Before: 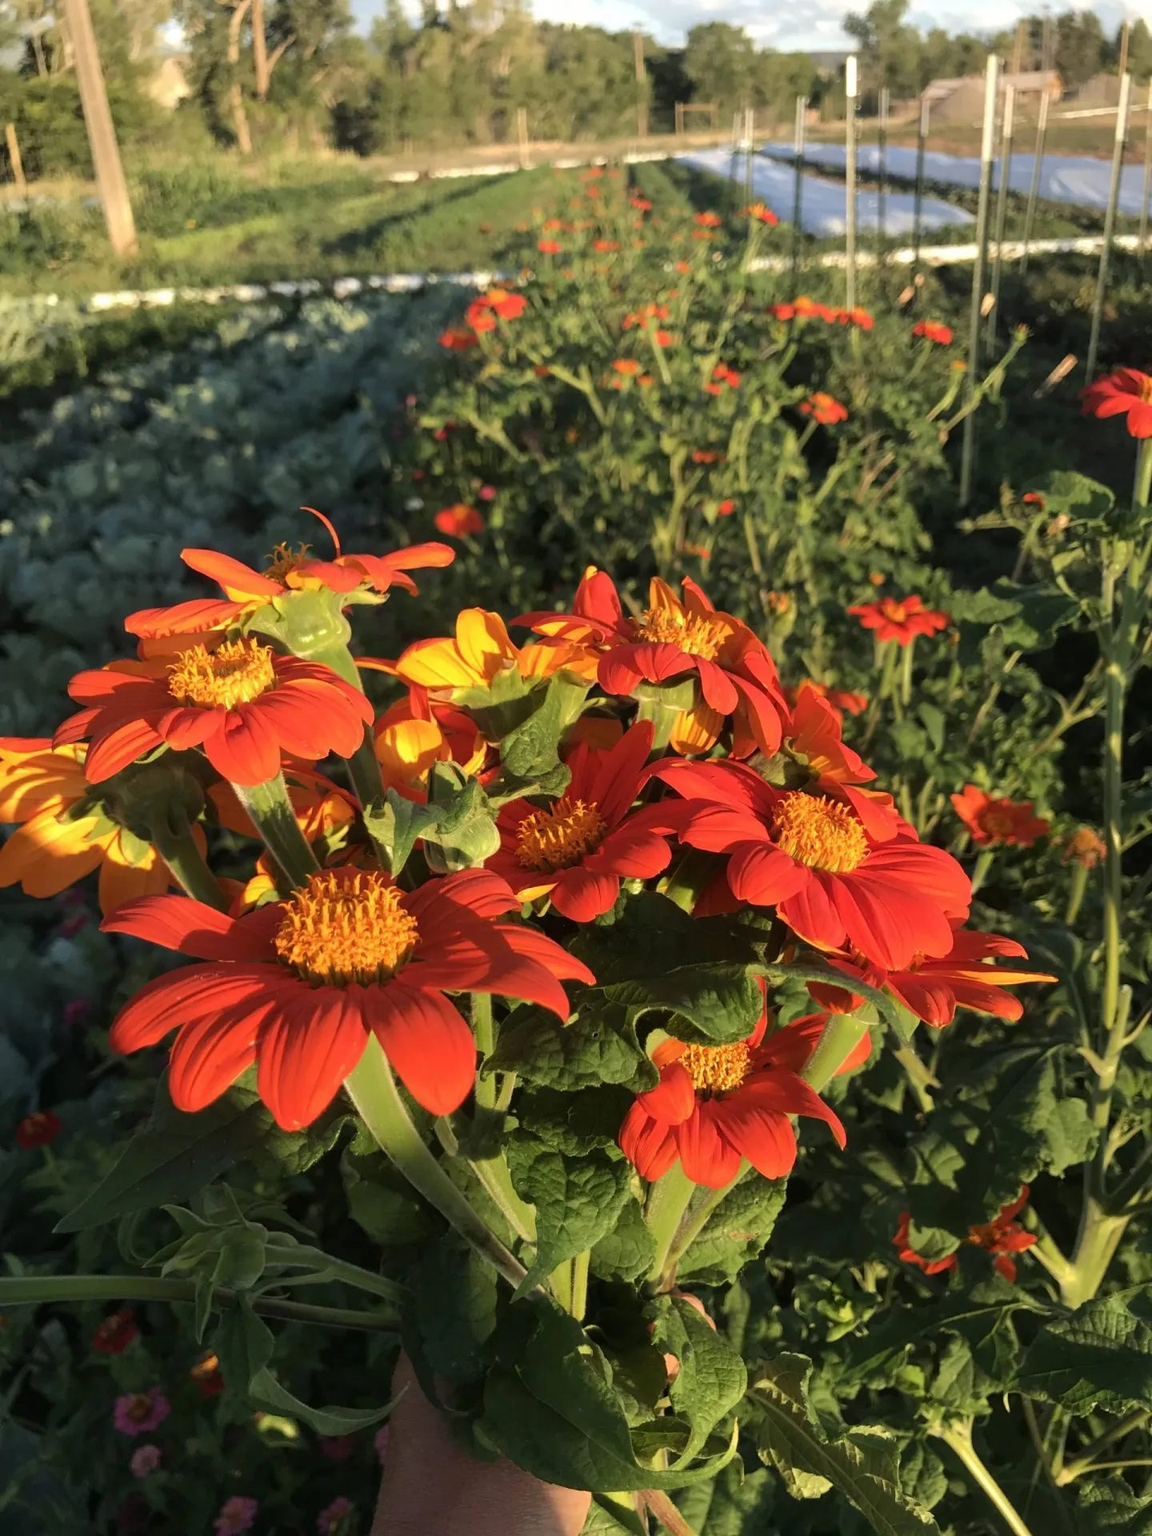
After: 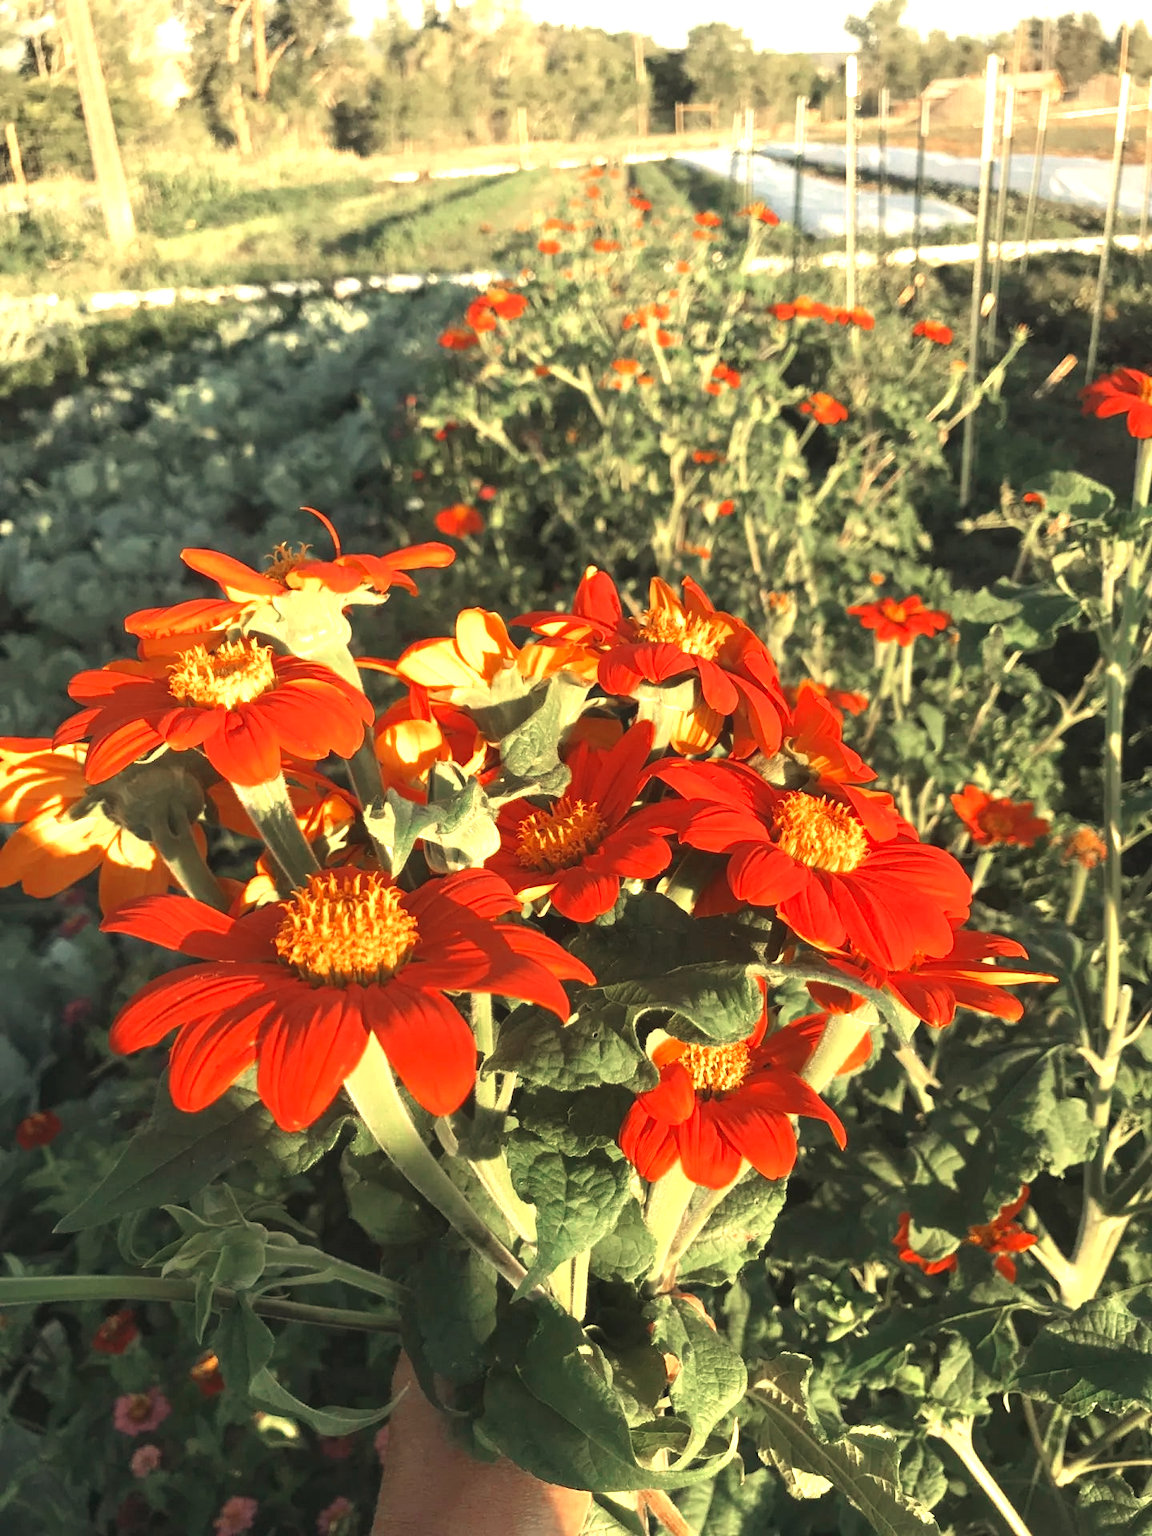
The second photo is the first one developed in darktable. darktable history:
exposure: black level correction -0.002, exposure 1.35 EV, compensate highlight preservation false
white balance: red 1.08, blue 0.791
color zones: curves: ch0 [(0, 0.5) (0.125, 0.4) (0.25, 0.5) (0.375, 0.4) (0.5, 0.4) (0.625, 0.35) (0.75, 0.35) (0.875, 0.5)]; ch1 [(0, 0.35) (0.125, 0.45) (0.25, 0.35) (0.375, 0.35) (0.5, 0.35) (0.625, 0.35) (0.75, 0.45) (0.875, 0.35)]; ch2 [(0, 0.6) (0.125, 0.5) (0.25, 0.5) (0.375, 0.6) (0.5, 0.6) (0.625, 0.5) (0.75, 0.5) (0.875, 0.5)]
